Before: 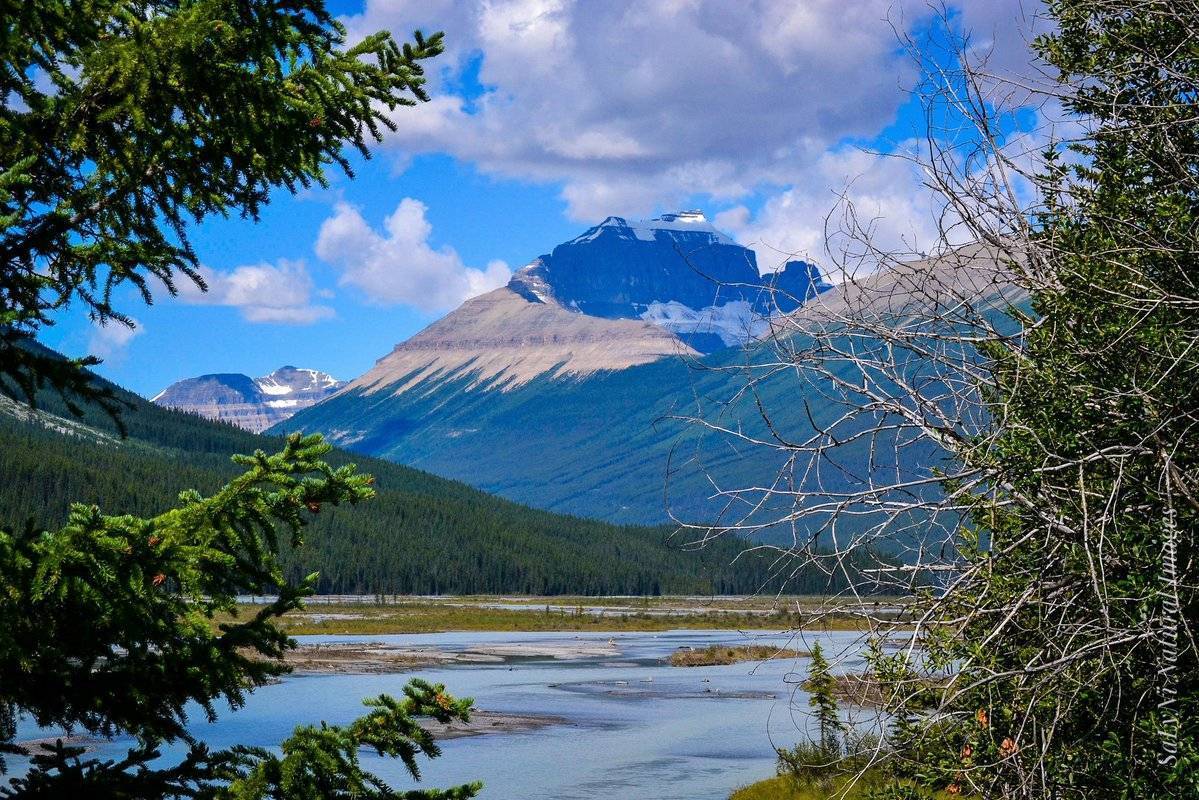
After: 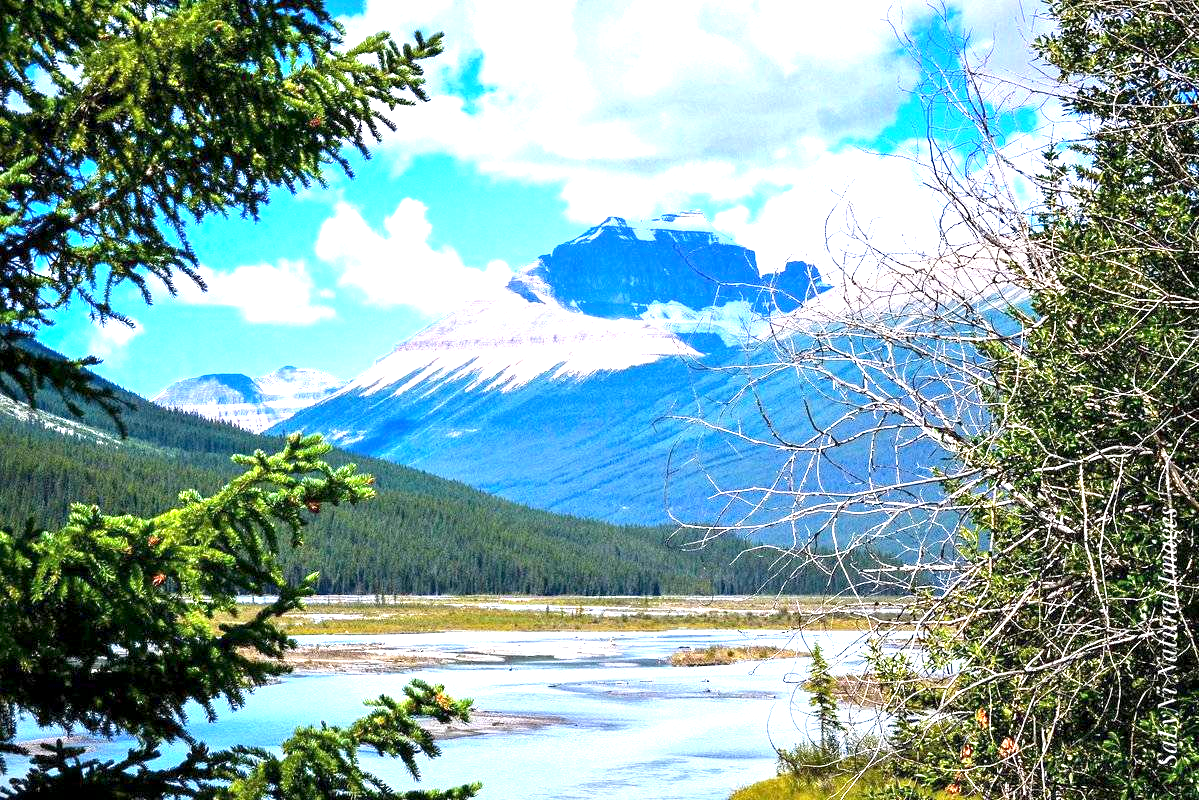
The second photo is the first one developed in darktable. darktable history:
exposure: black level correction 0.001, exposure 1.825 EV, compensate highlight preservation false
